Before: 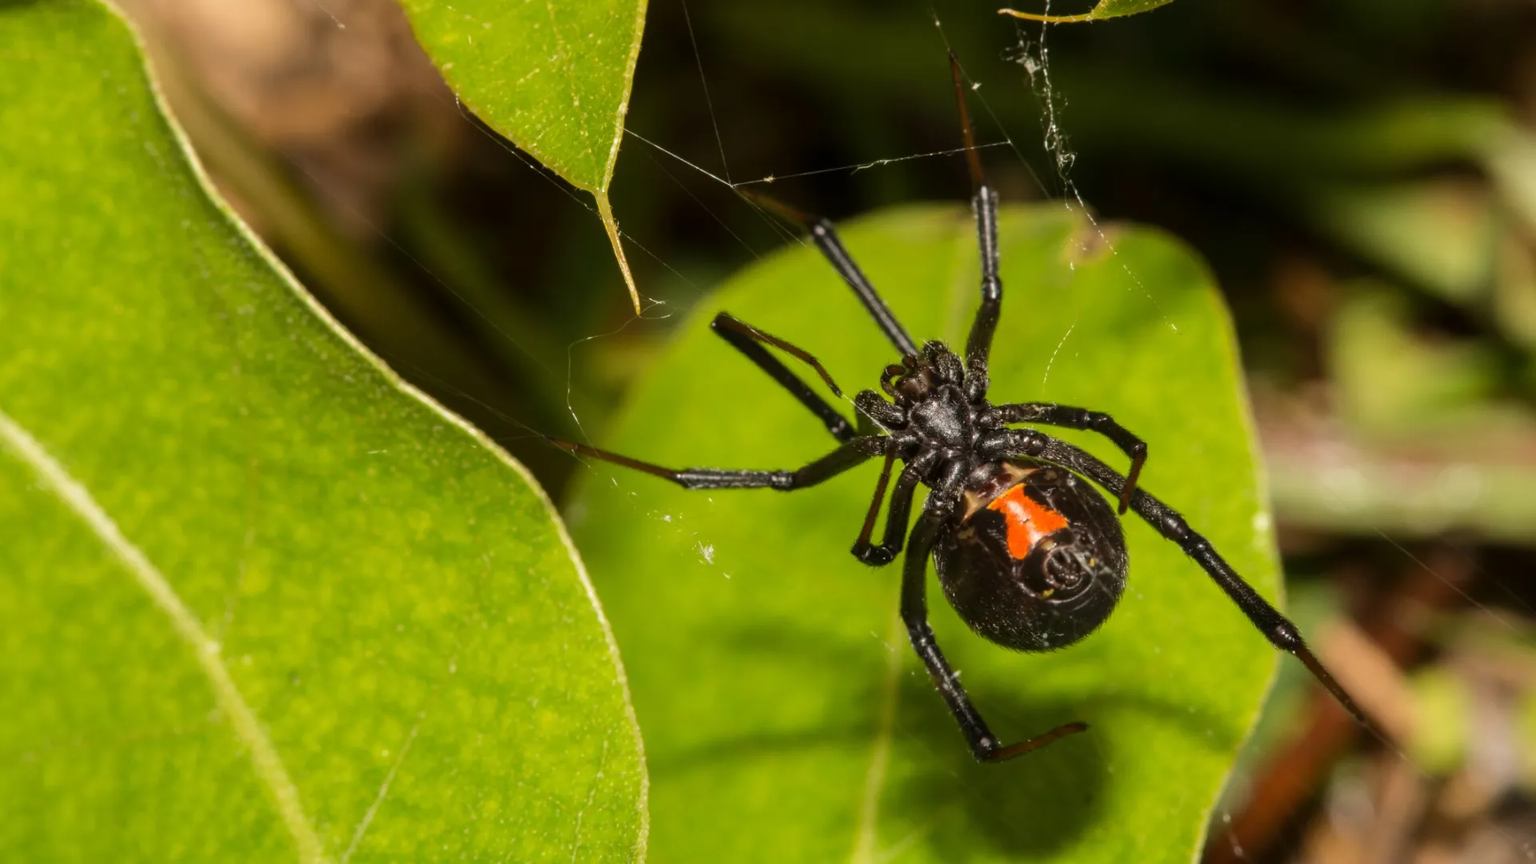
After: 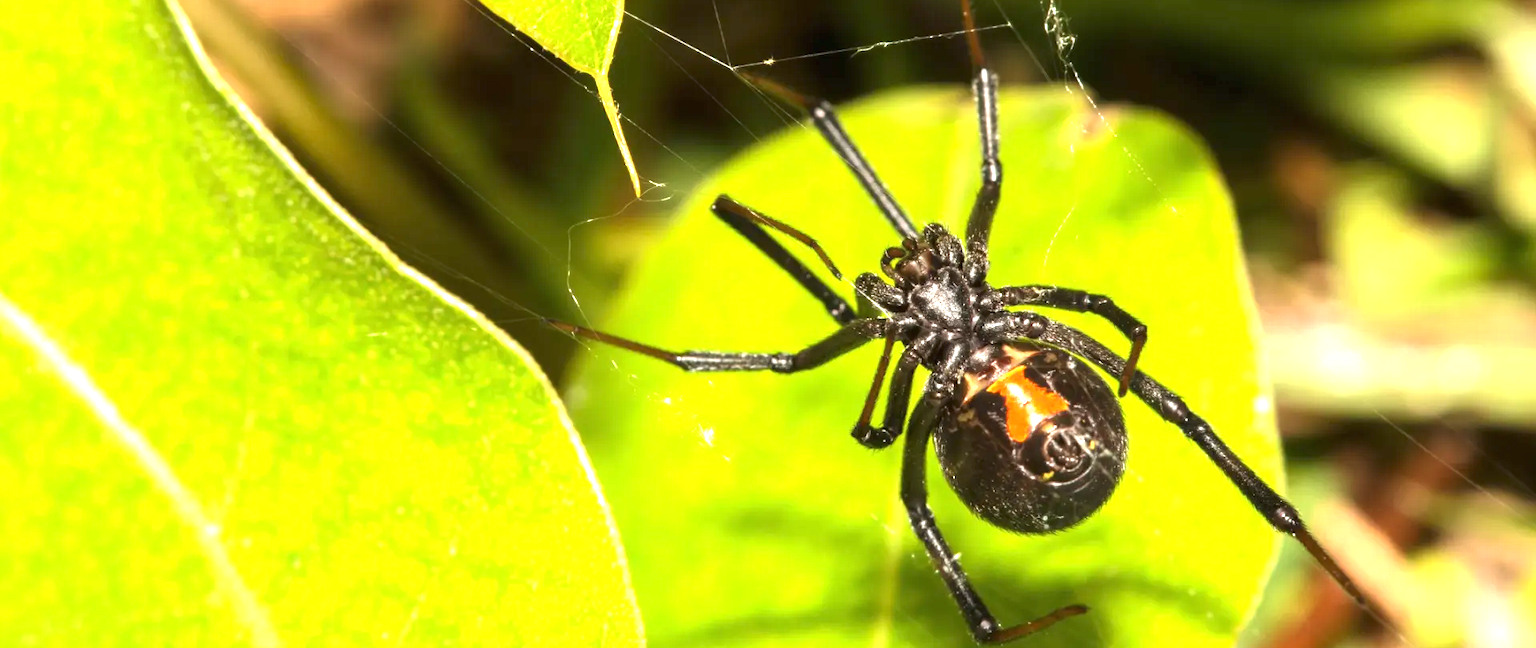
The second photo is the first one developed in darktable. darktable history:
crop: top 13.656%, bottom 11.326%
exposure: black level correction 0, exposure 1.63 EV, compensate exposure bias true, compensate highlight preservation false
